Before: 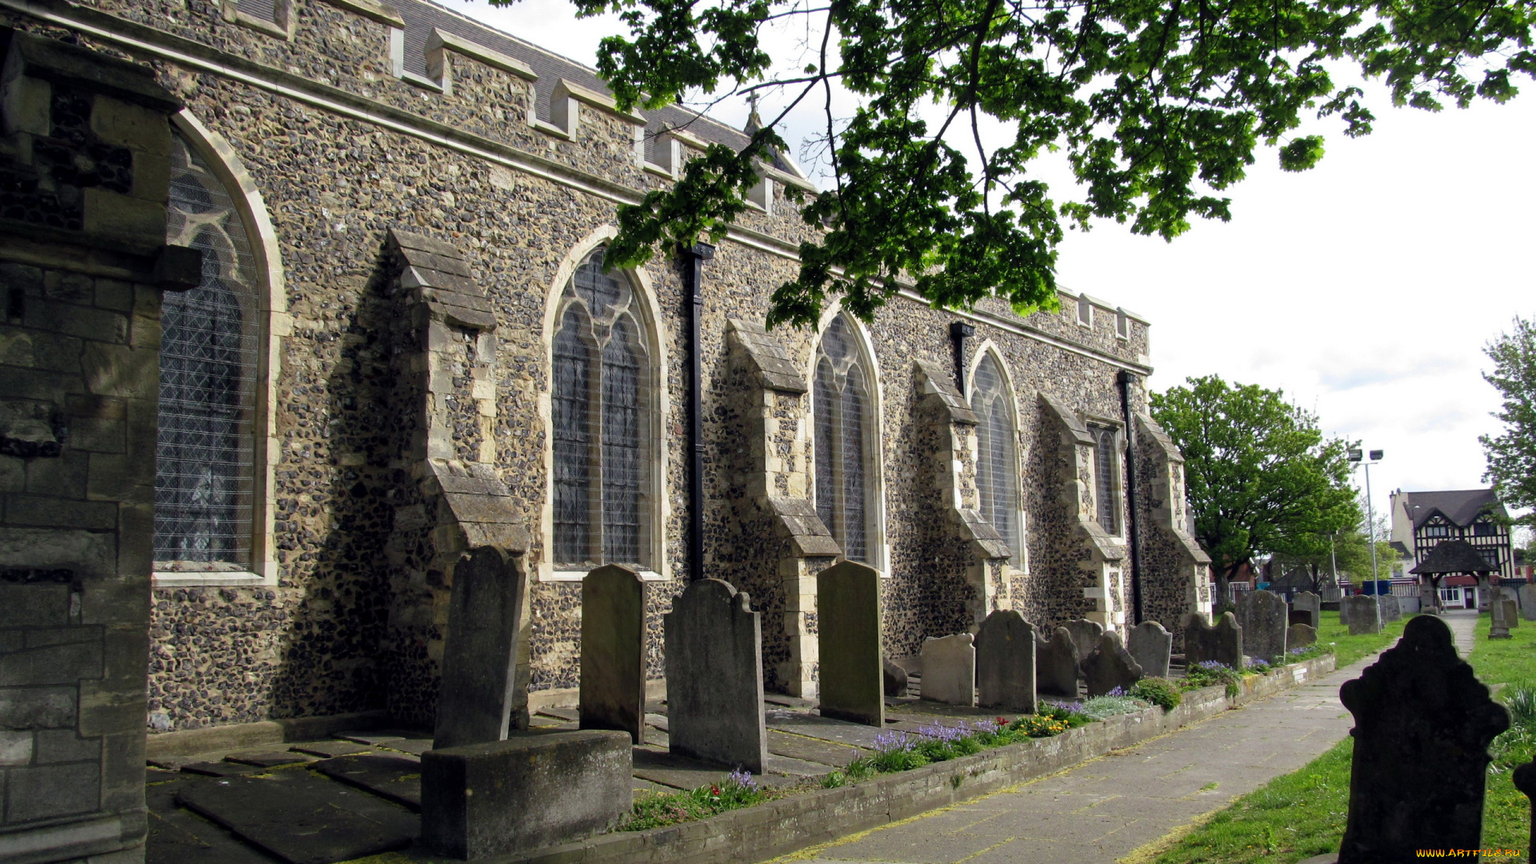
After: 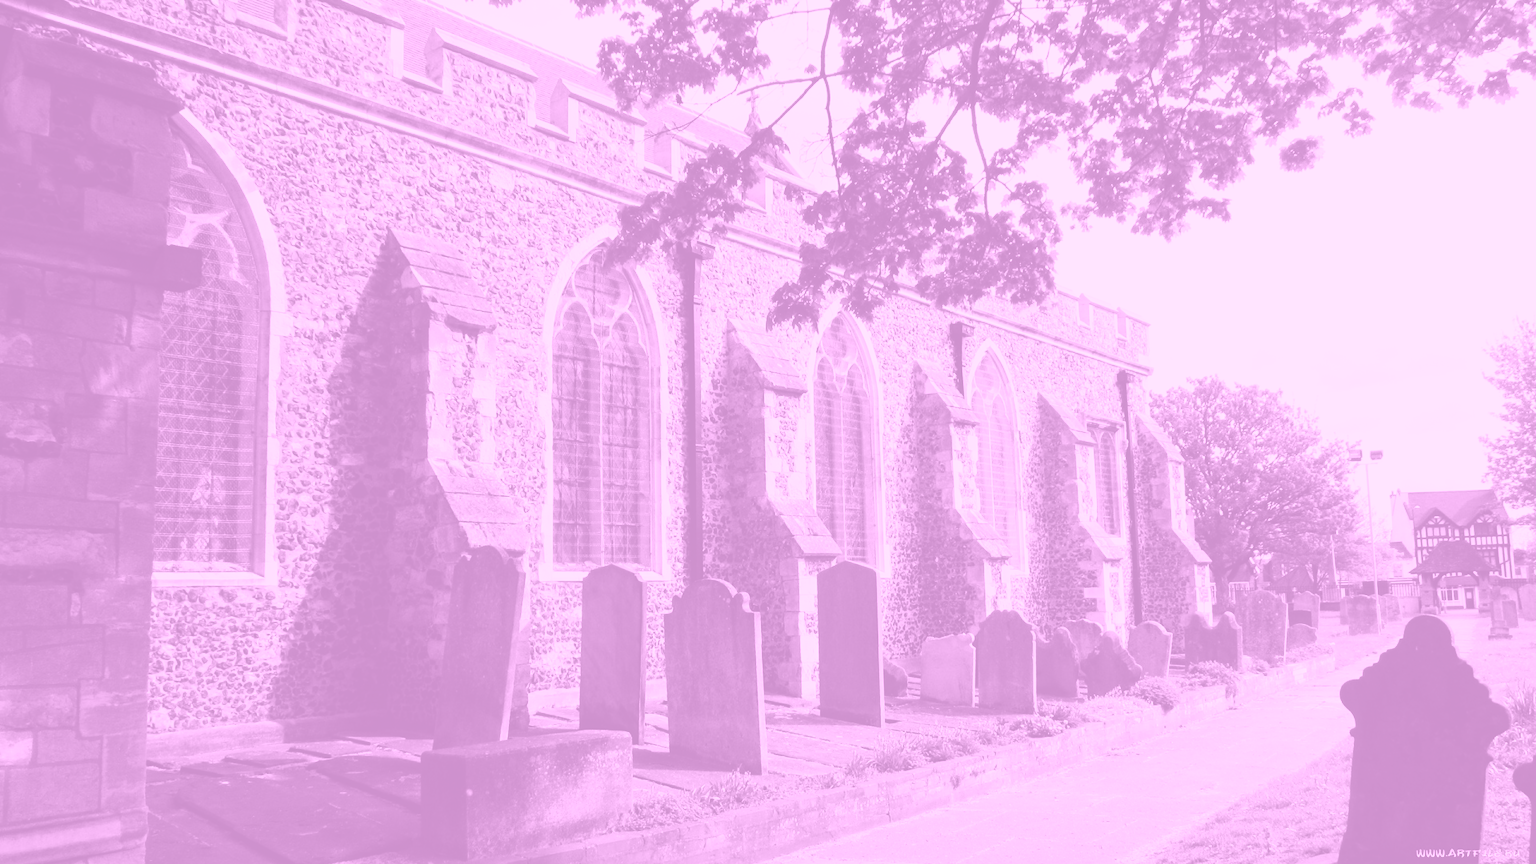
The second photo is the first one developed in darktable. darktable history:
colorize: hue 331.2°, saturation 69%, source mix 30.28%, lightness 69.02%, version 1
color correction: highlights a* -0.482, highlights b* 40, shadows a* 9.8, shadows b* -0.161
base curve: curves: ch0 [(0, 0) (0.032, 0.025) (0.121, 0.166) (0.206, 0.329) (0.605, 0.79) (1, 1)], preserve colors none
